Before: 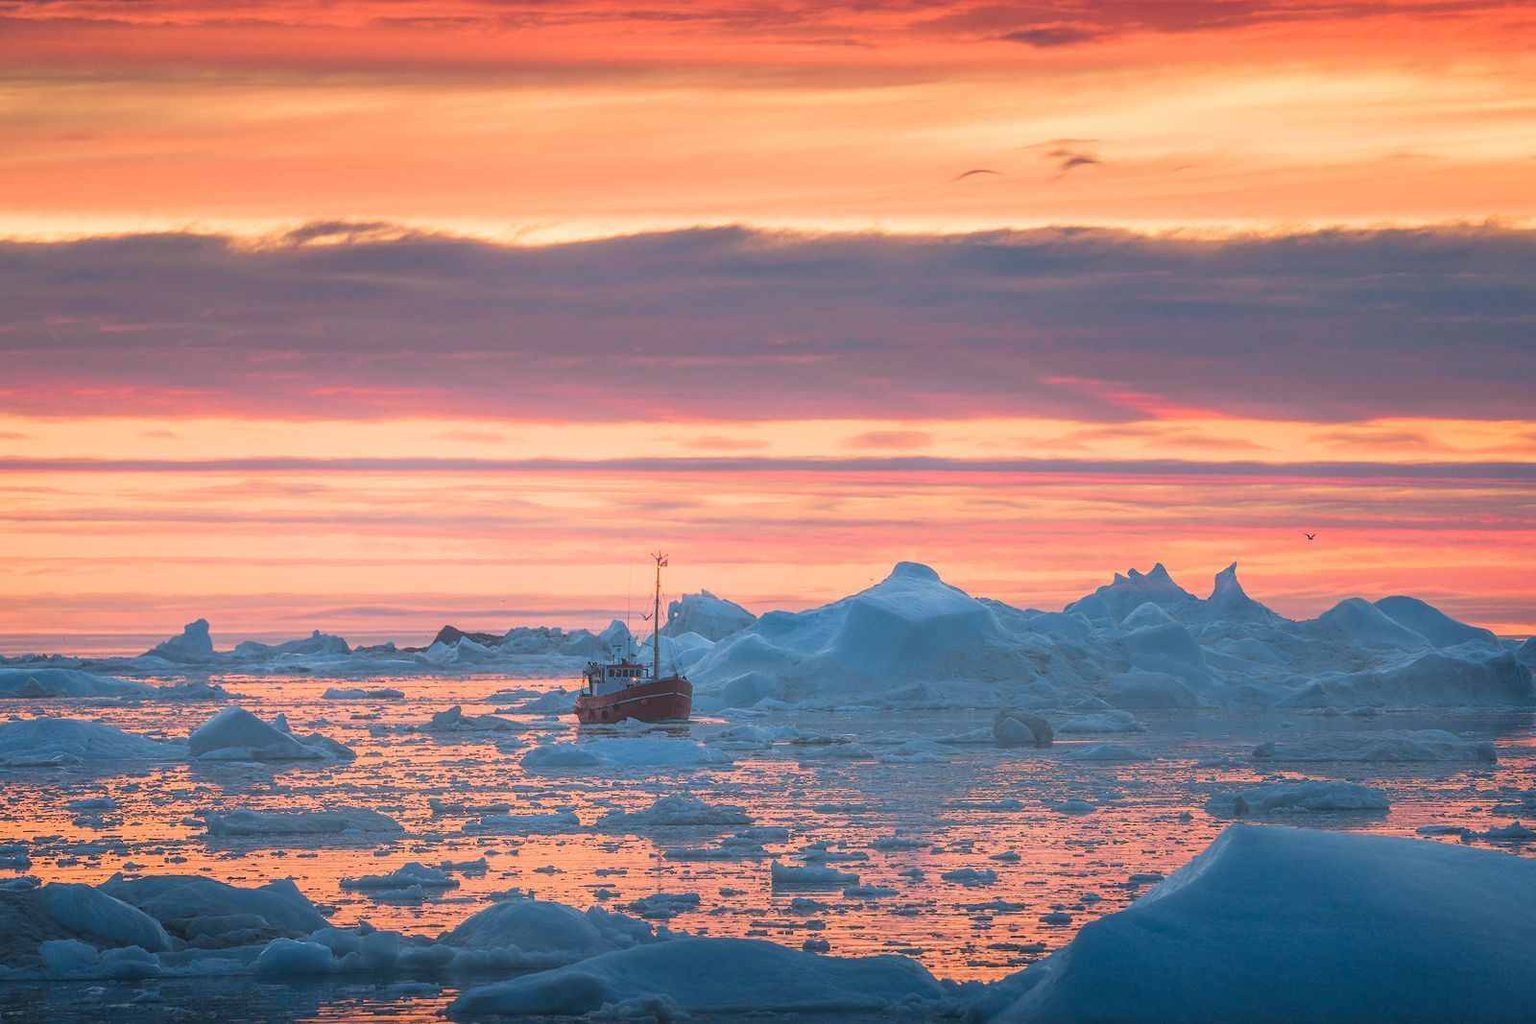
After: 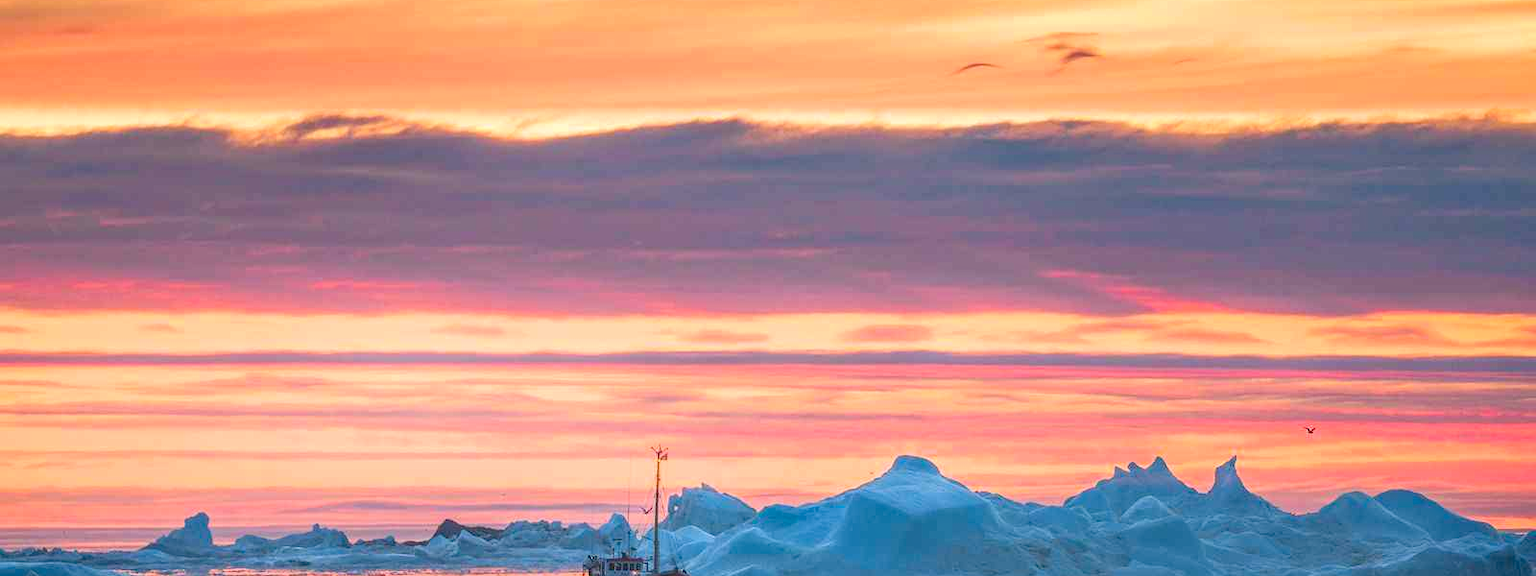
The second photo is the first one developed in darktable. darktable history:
crop and rotate: top 10.429%, bottom 33.236%
local contrast: on, module defaults
contrast brightness saturation: contrast 0.074, brightness 0.072, saturation 0.178
haze removal: compatibility mode true, adaptive false
